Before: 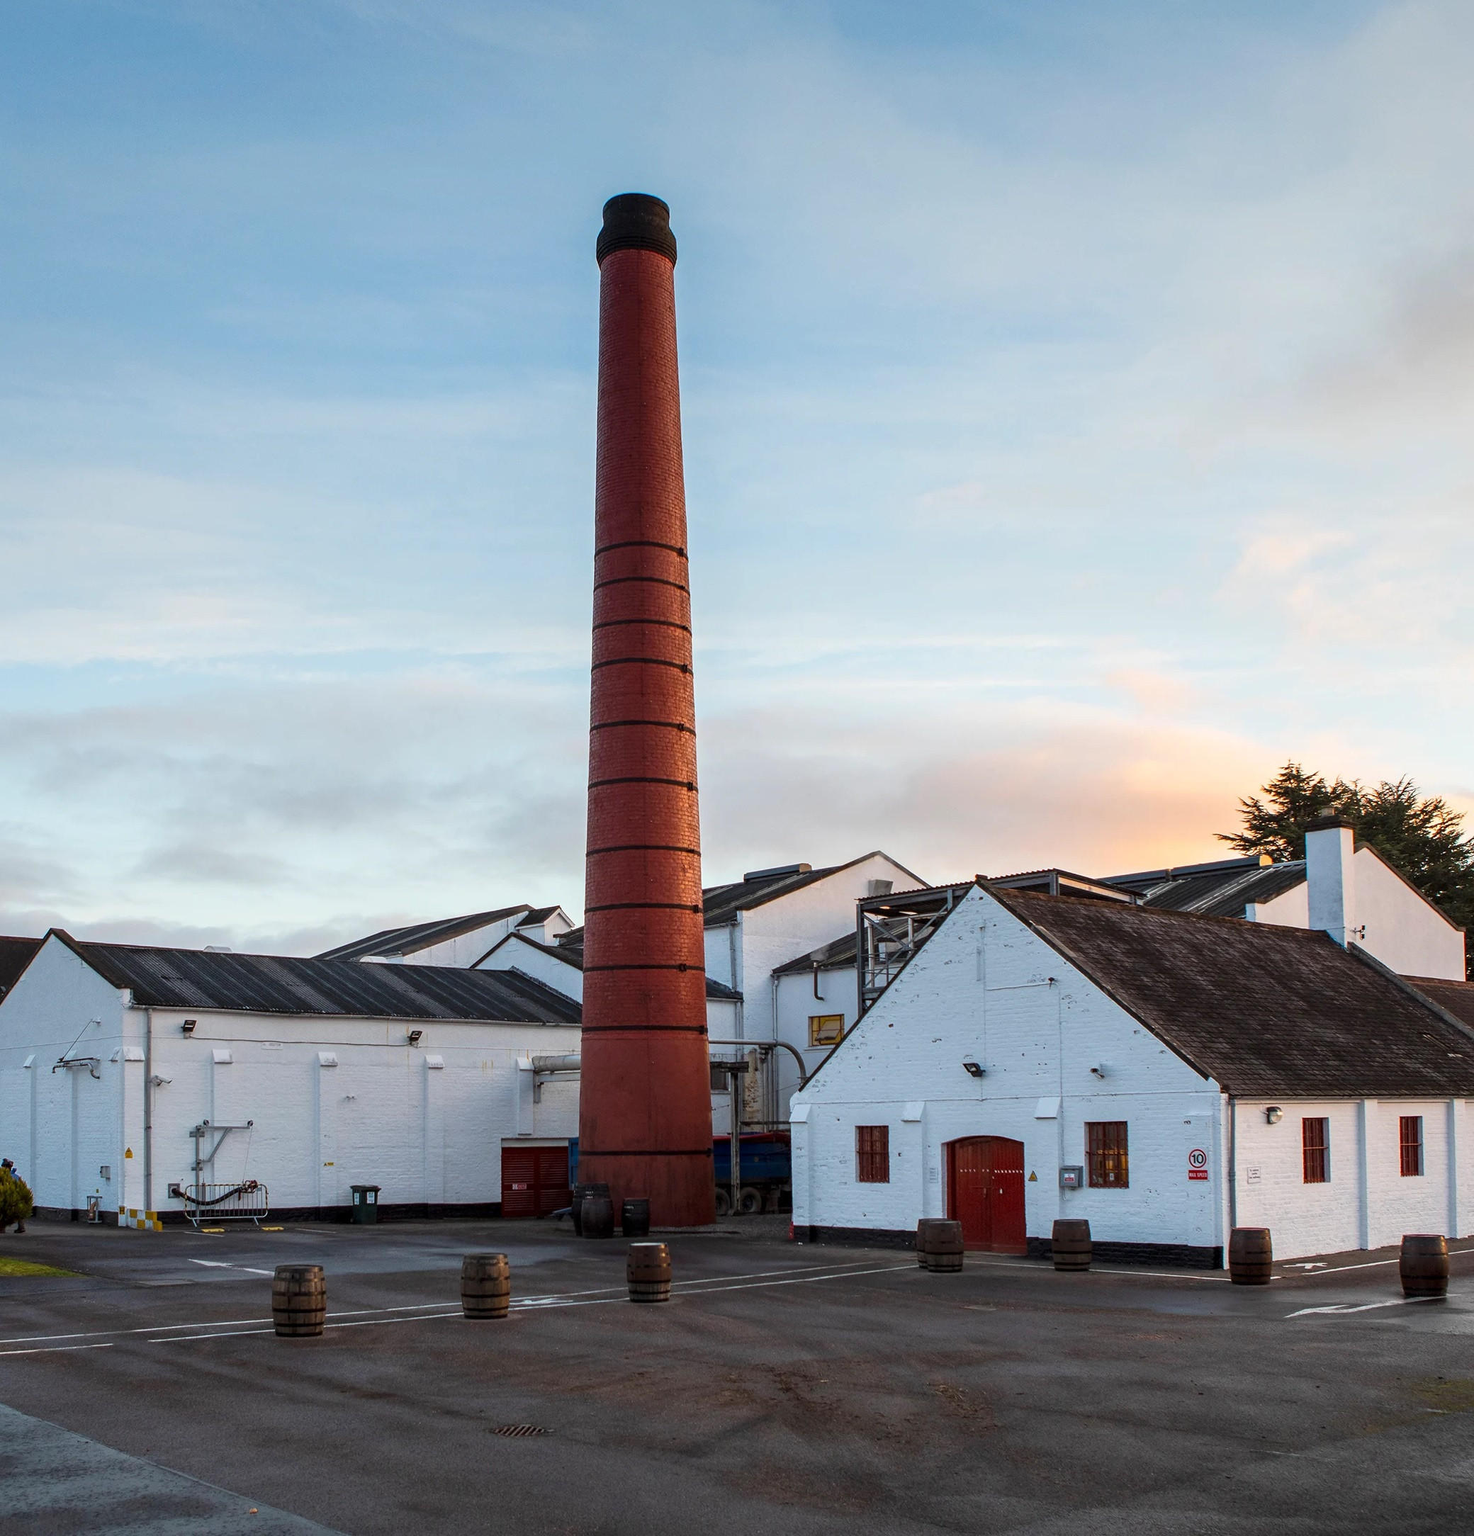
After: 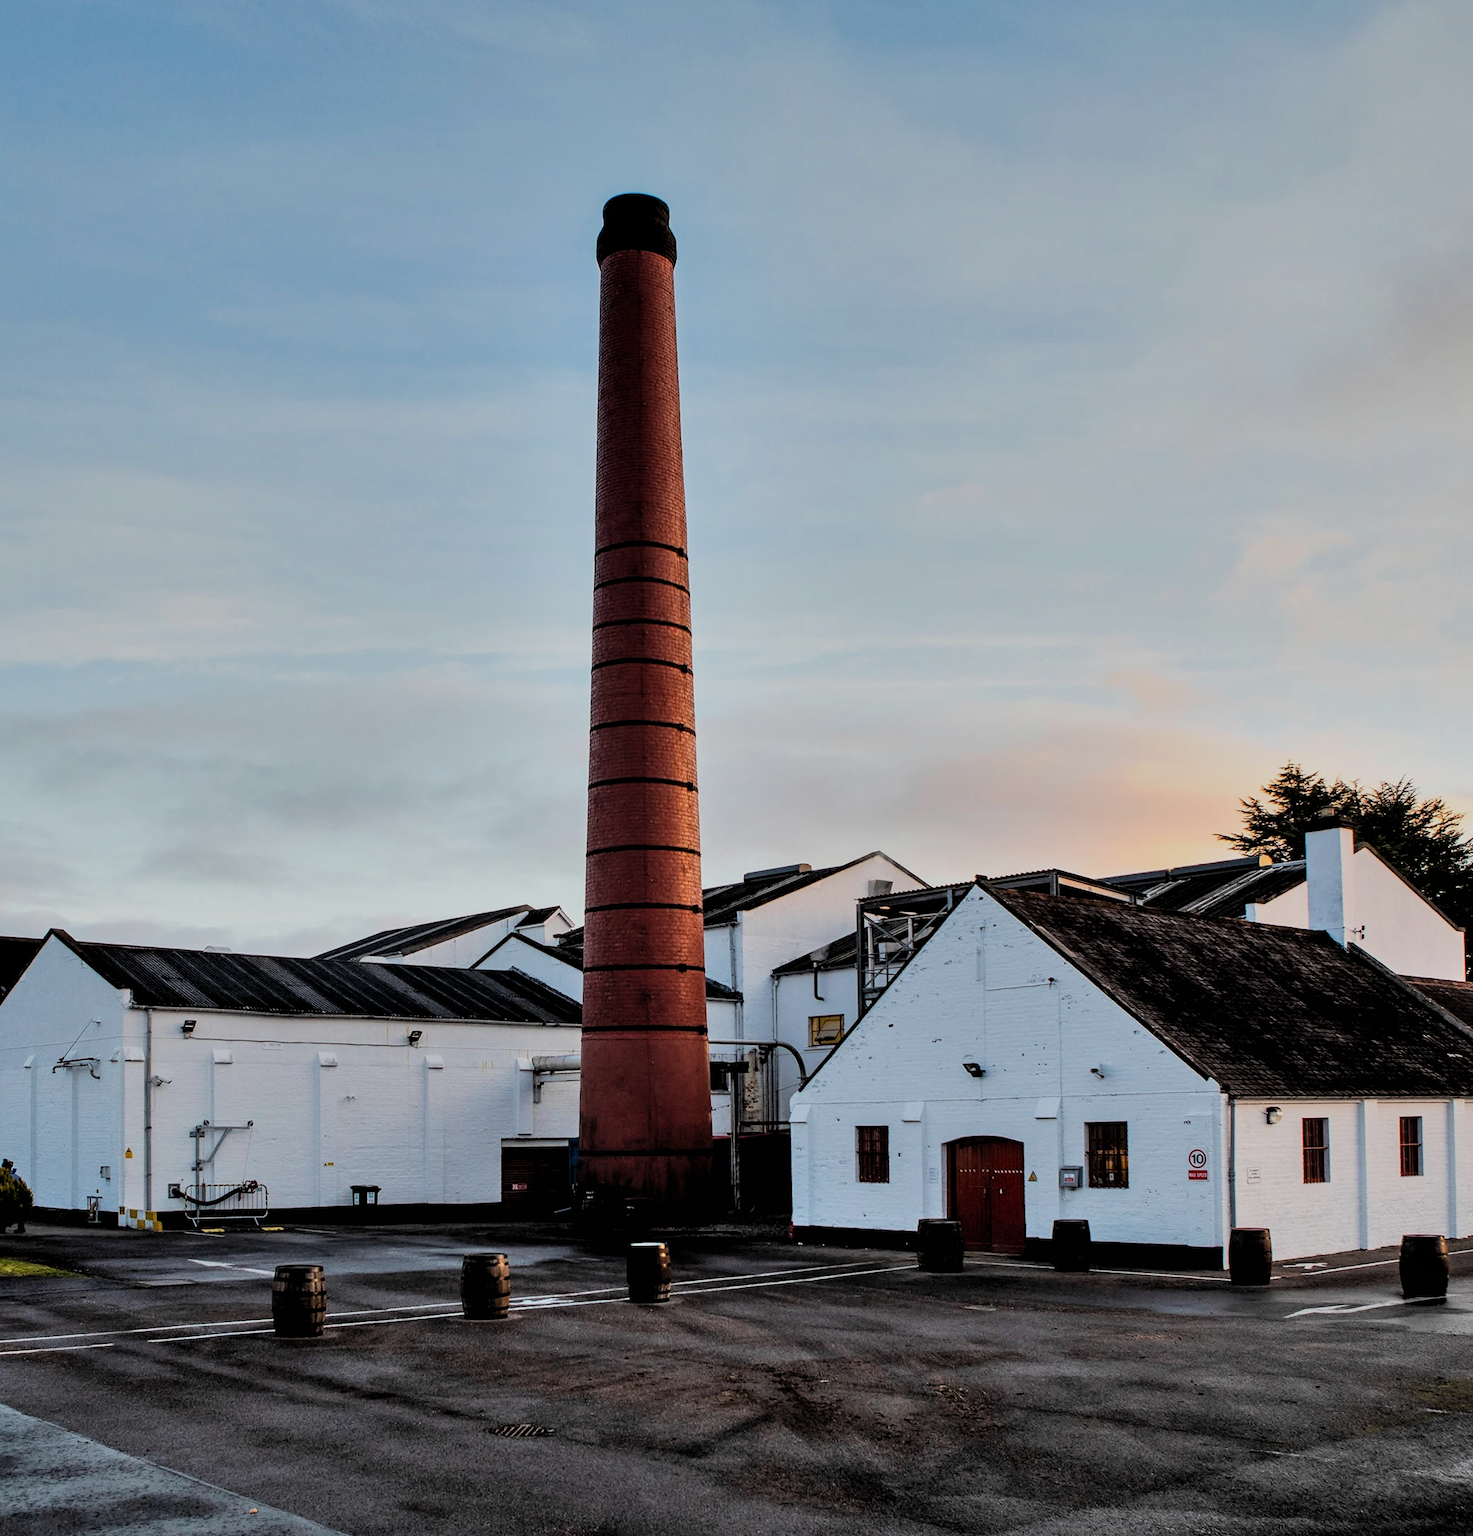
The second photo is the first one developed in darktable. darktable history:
shadows and highlights: low approximation 0.01, soften with gaussian
filmic rgb: black relative exposure -2.92 EV, white relative exposure 4.56 EV, threshold 3.03 EV, hardness 1.69, contrast 1.26, contrast in shadows safe, enable highlight reconstruction true
